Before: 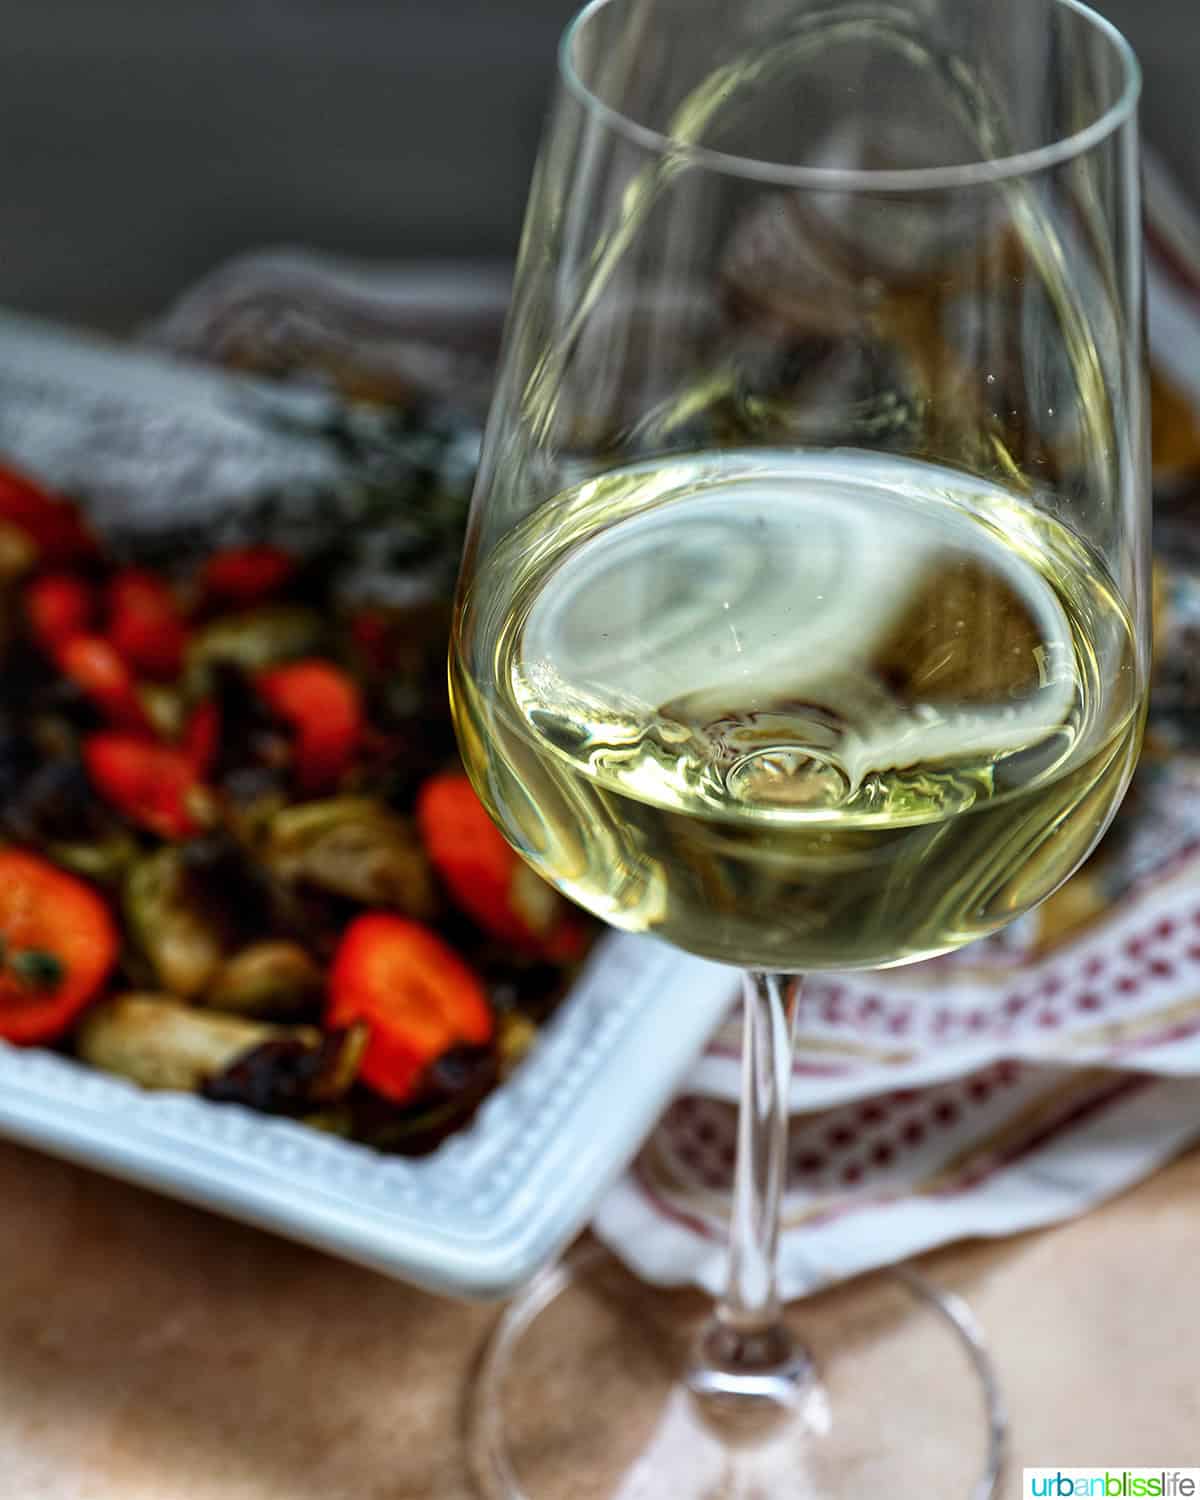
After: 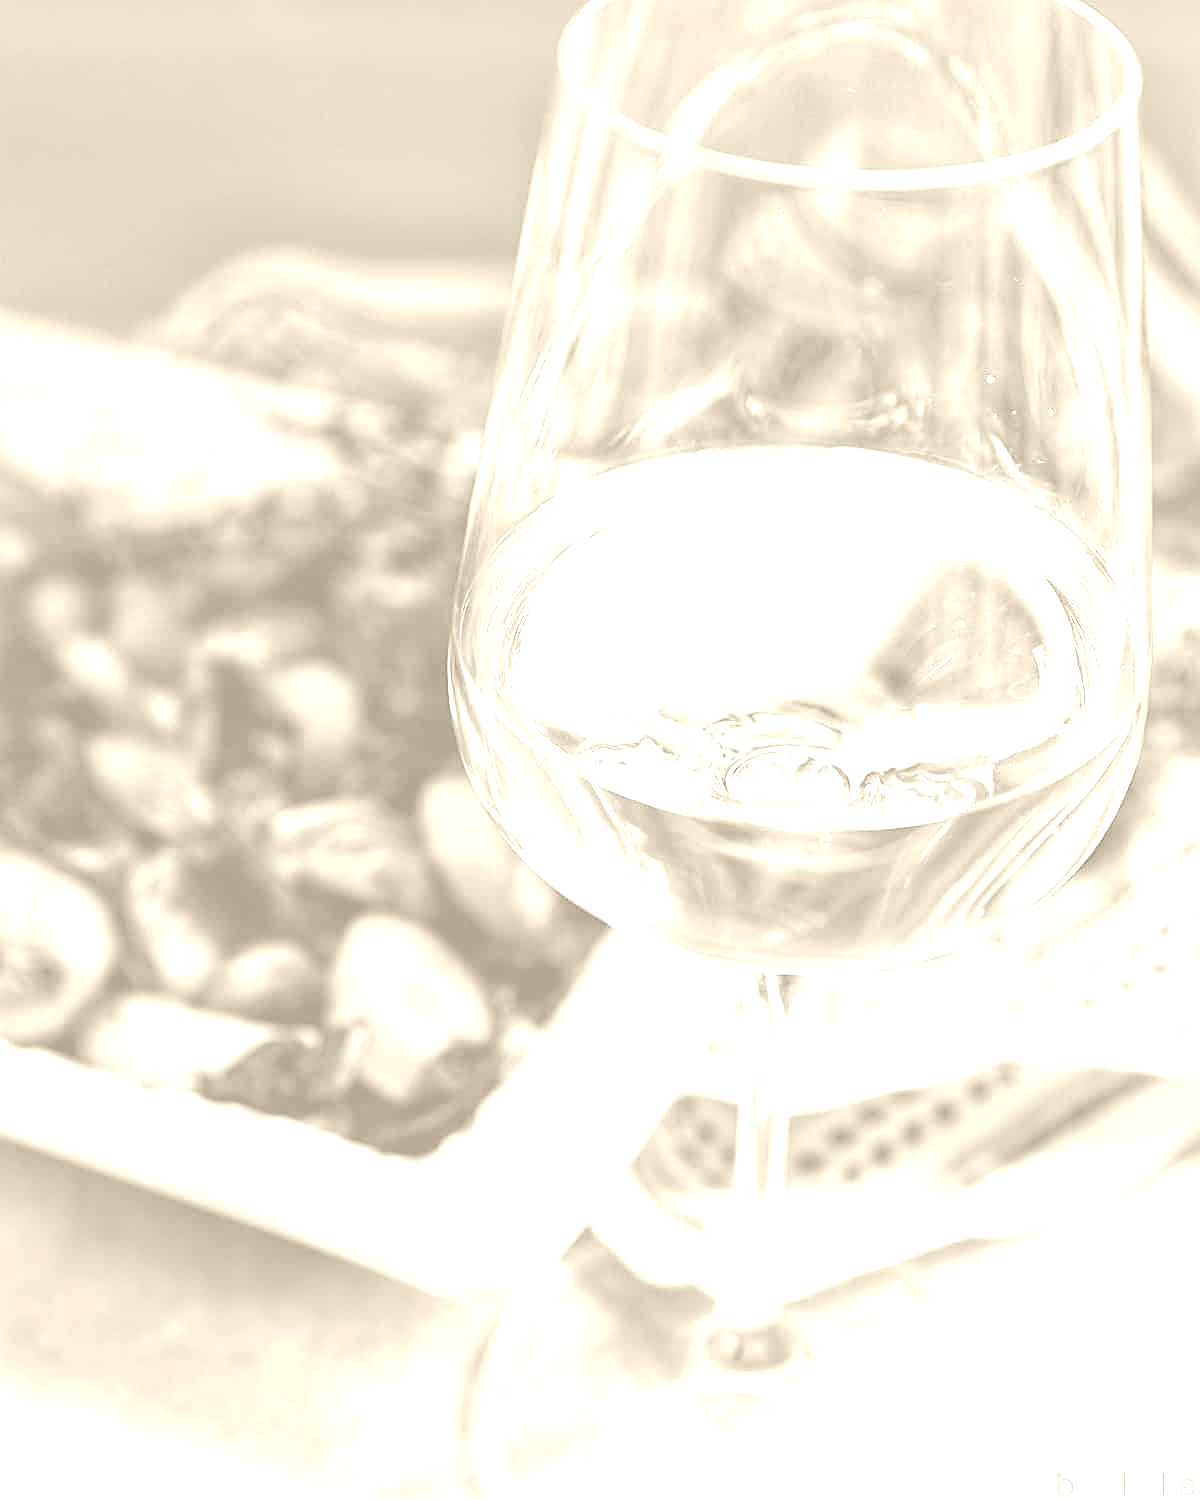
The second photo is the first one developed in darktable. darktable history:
sharpen: on, module defaults
exposure: black level correction 0, exposure 1.5 EV, compensate highlight preservation false
colorize: hue 36°, saturation 71%, lightness 80.79%
